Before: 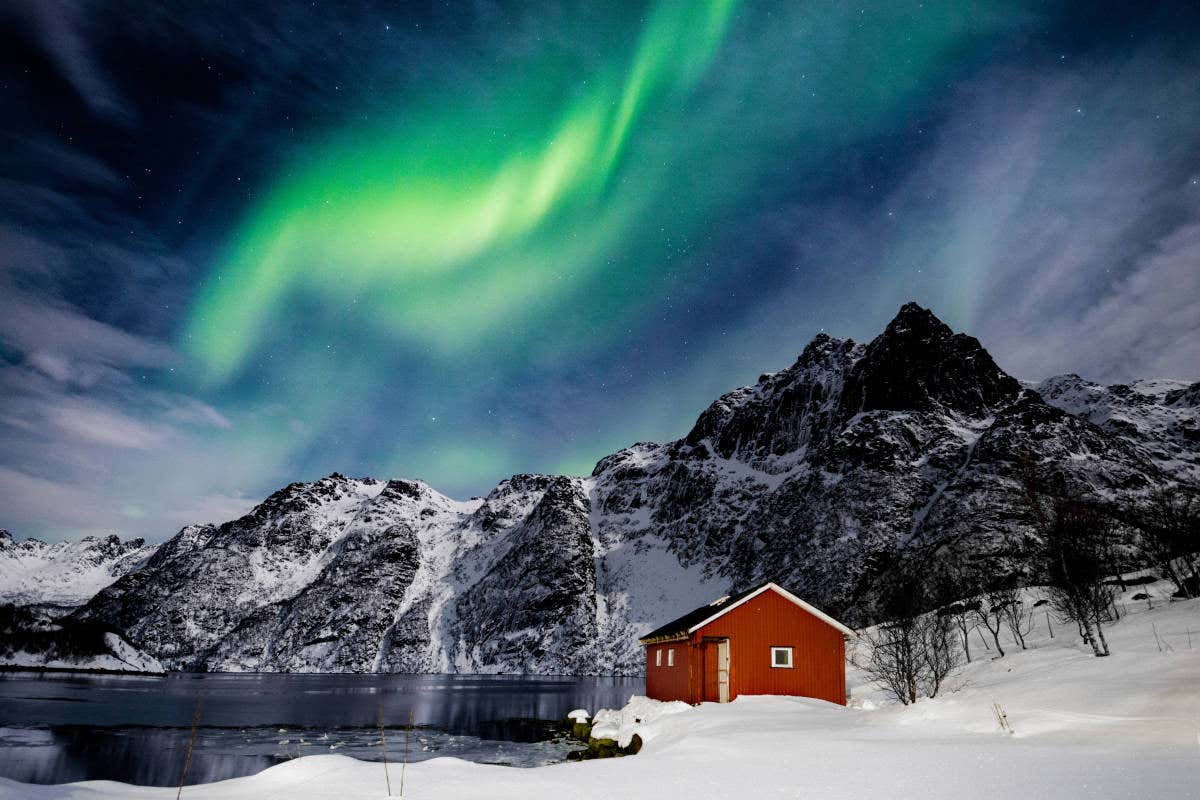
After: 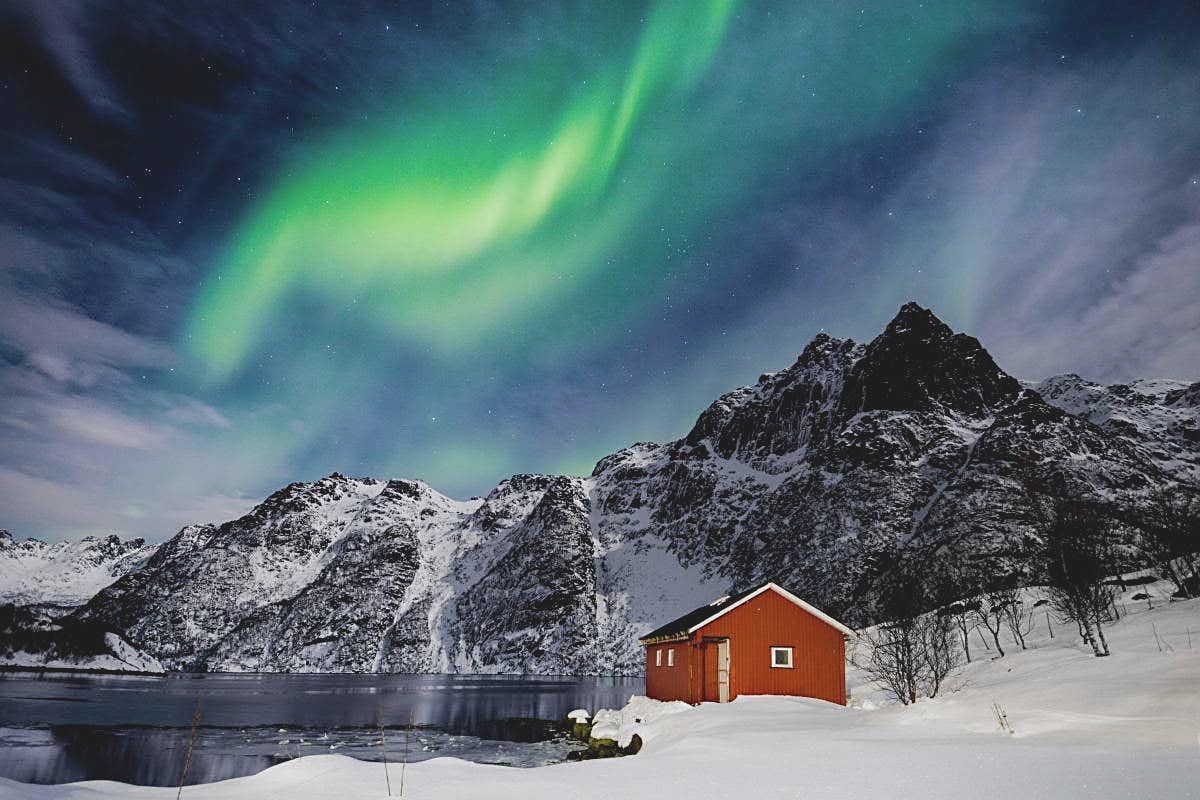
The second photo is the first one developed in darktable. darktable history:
contrast brightness saturation: contrast -0.169, brightness 0.049, saturation -0.123
sharpen: on, module defaults
